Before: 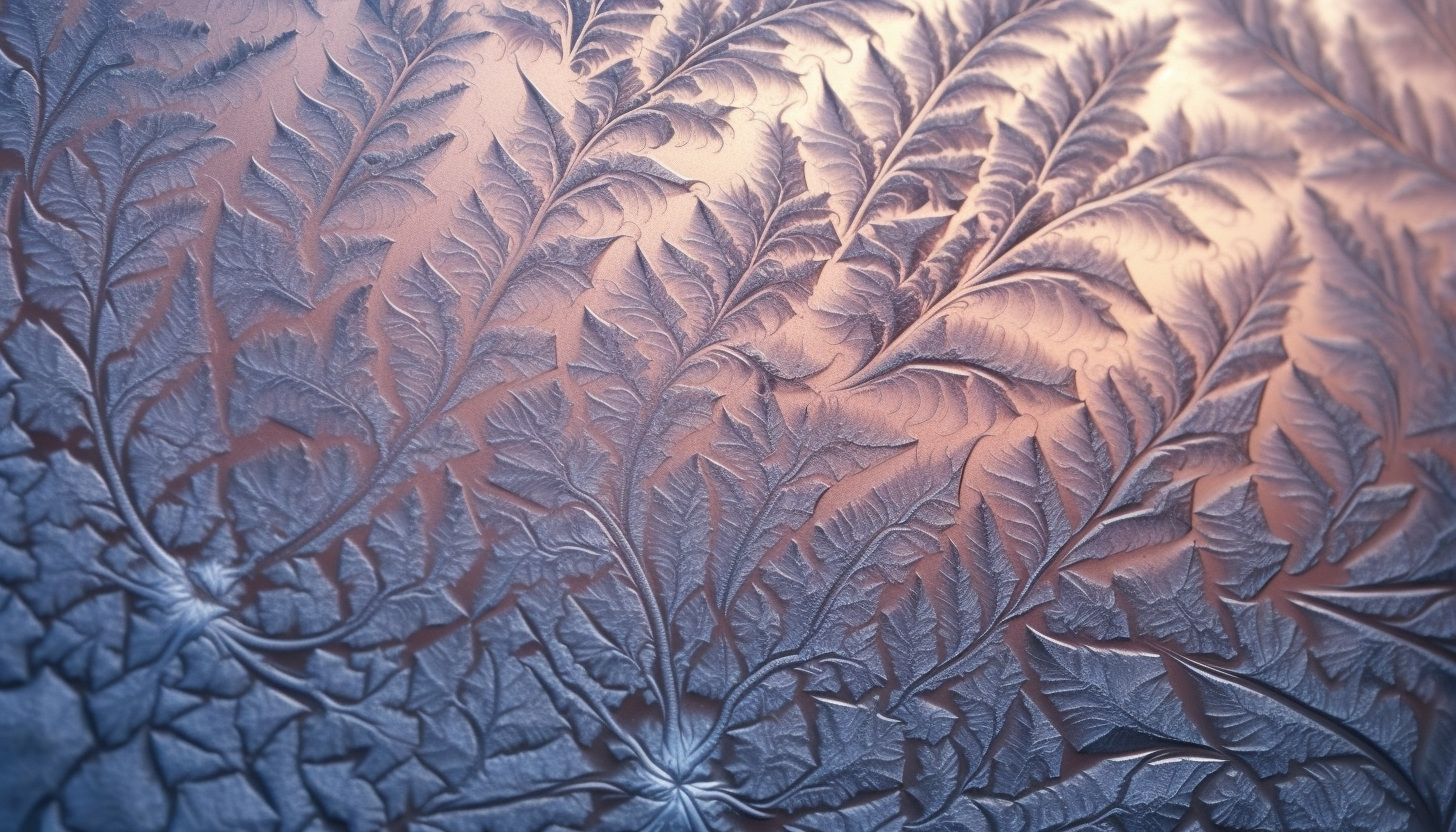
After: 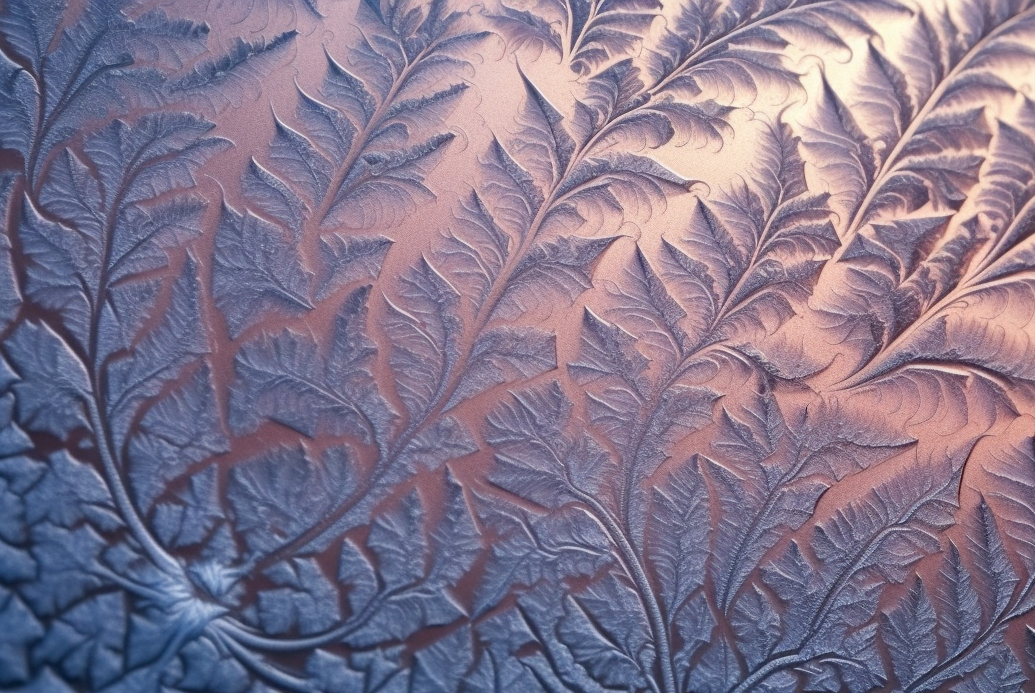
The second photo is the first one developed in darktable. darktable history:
haze removal: compatibility mode true, adaptive false
crop: right 28.885%, bottom 16.626%
